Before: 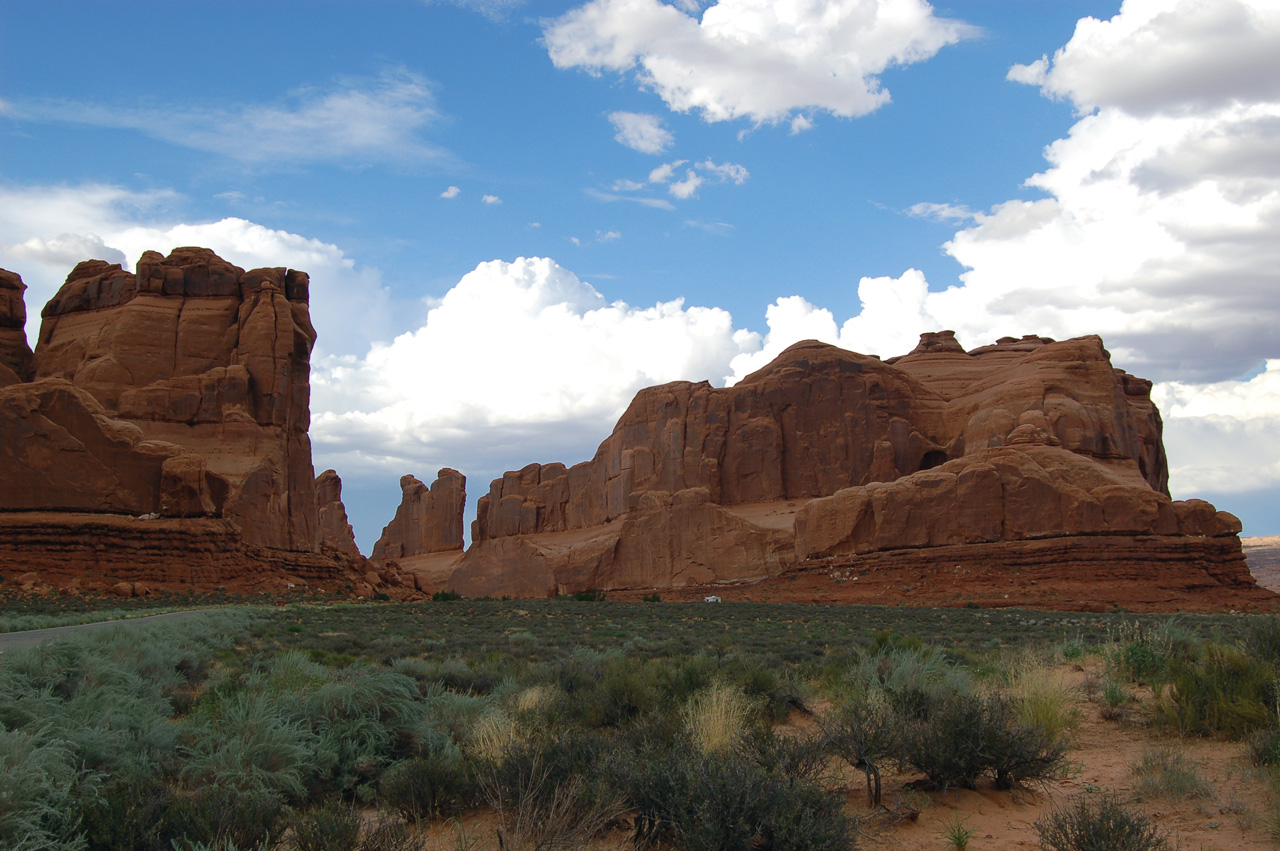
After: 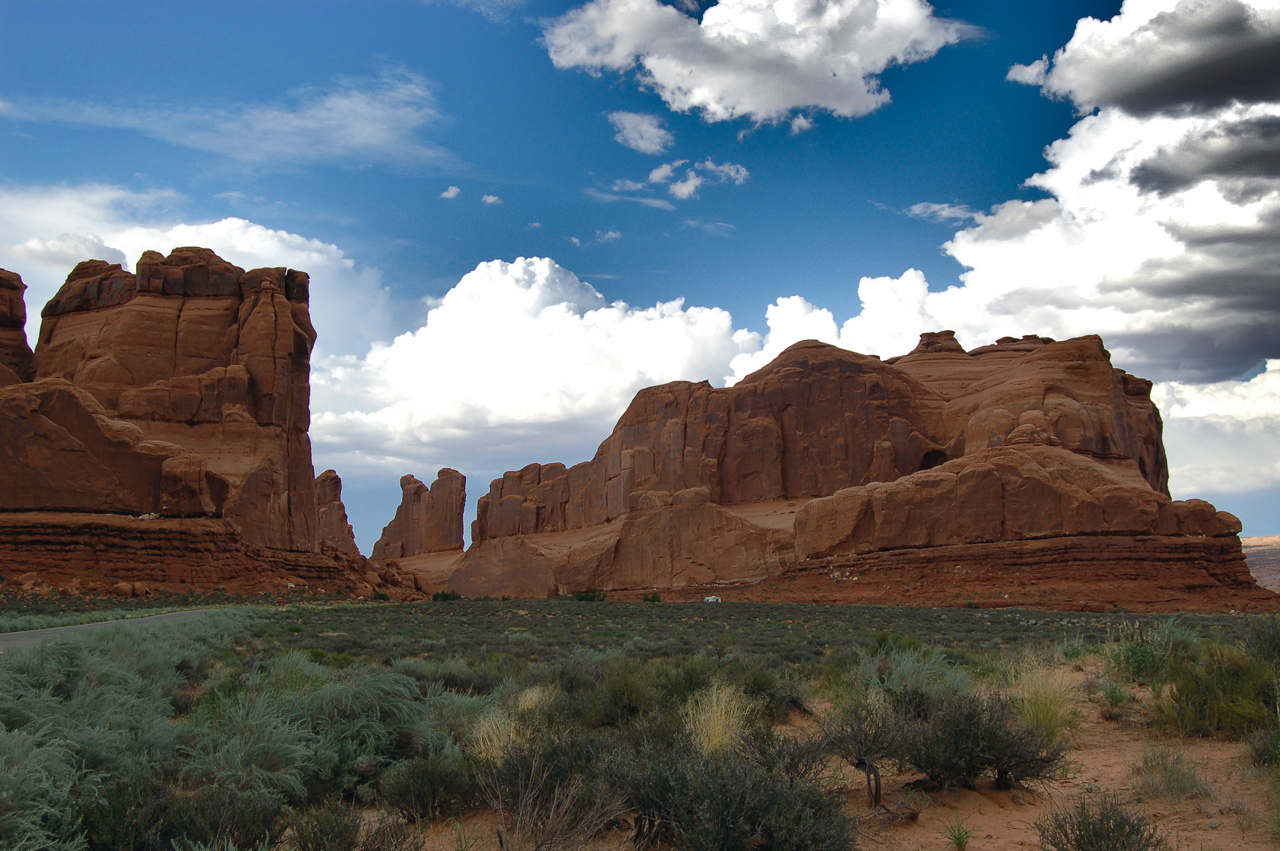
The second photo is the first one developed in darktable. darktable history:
shadows and highlights: shadows 19.63, highlights -84.9, soften with gaussian
